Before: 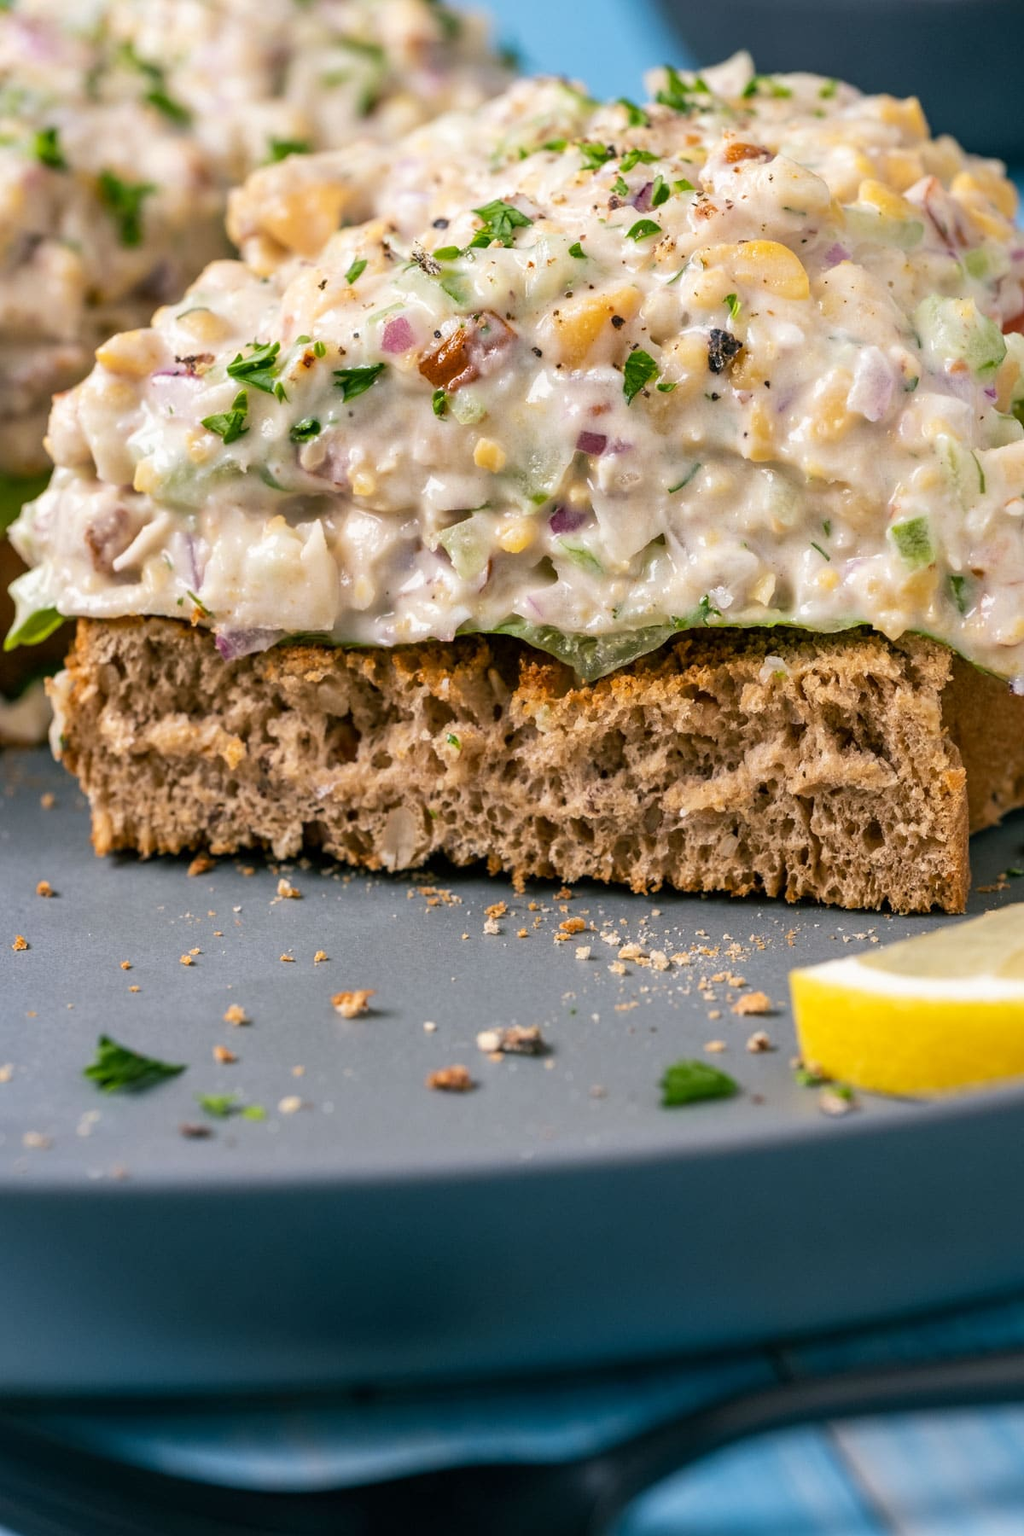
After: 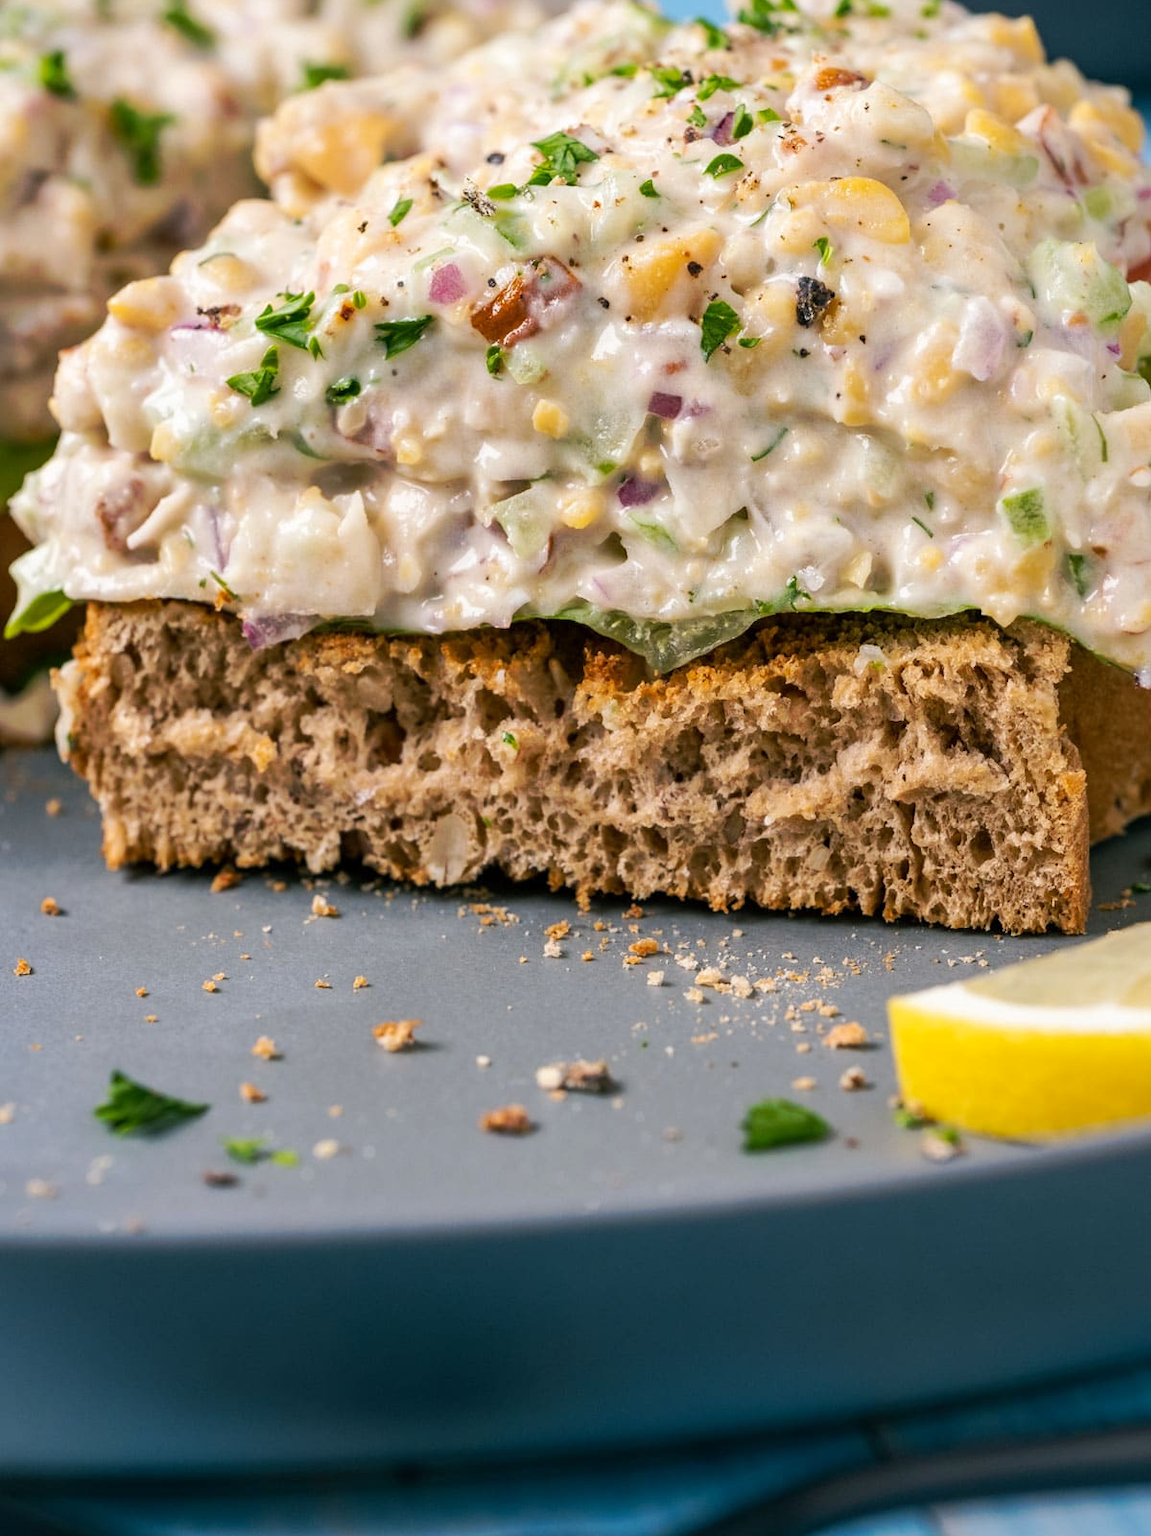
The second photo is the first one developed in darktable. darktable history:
crop and rotate: top 5.436%, bottom 5.606%
tone curve: curves: ch0 [(0, 0) (0.003, 0.003) (0.011, 0.011) (0.025, 0.025) (0.044, 0.044) (0.069, 0.069) (0.1, 0.099) (0.136, 0.135) (0.177, 0.177) (0.224, 0.224) (0.277, 0.276) (0.335, 0.334) (0.399, 0.398) (0.468, 0.467) (0.543, 0.565) (0.623, 0.641) (0.709, 0.723) (0.801, 0.81) (0.898, 0.902) (1, 1)], preserve colors none
